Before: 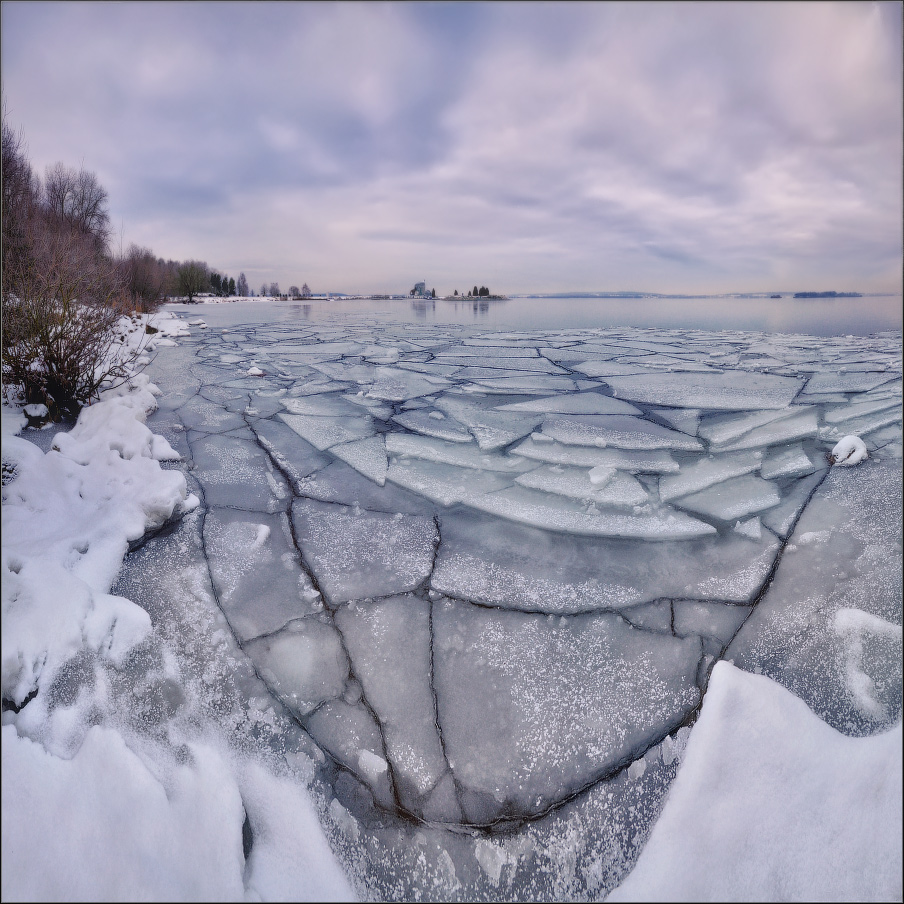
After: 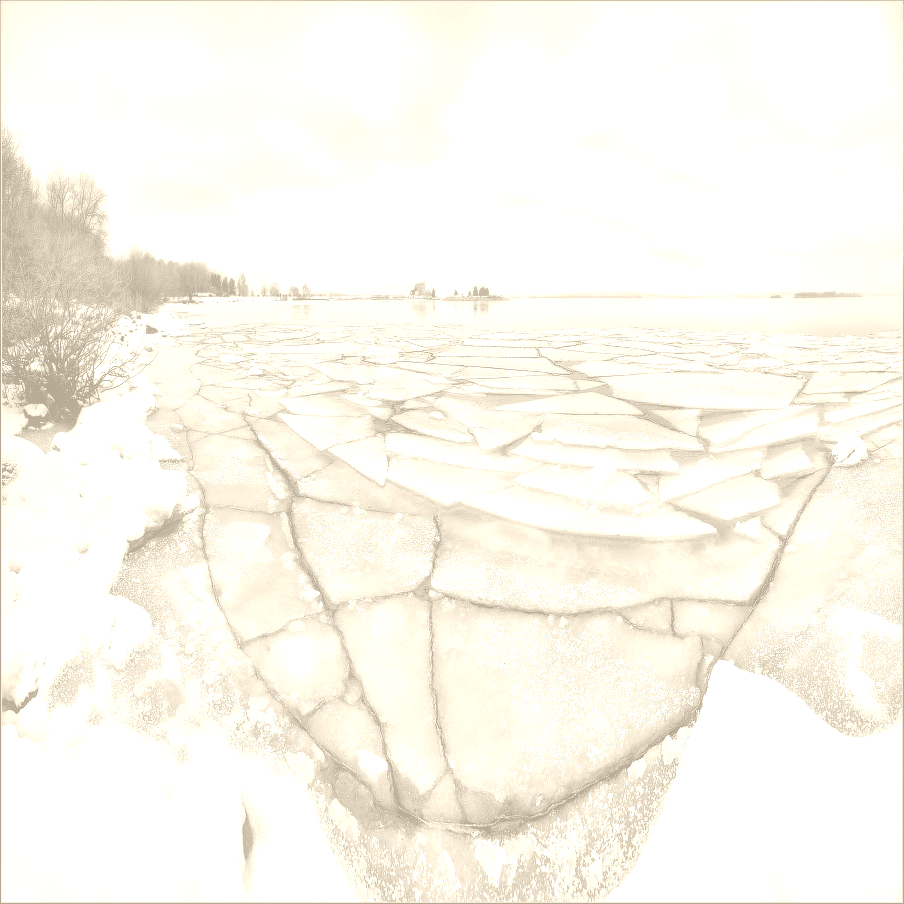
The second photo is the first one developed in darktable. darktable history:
tone equalizer: -8 EV -0.417 EV, -7 EV -0.389 EV, -6 EV -0.333 EV, -5 EV -0.222 EV, -3 EV 0.222 EV, -2 EV 0.333 EV, -1 EV 0.389 EV, +0 EV 0.417 EV, edges refinement/feathering 500, mask exposure compensation -1.57 EV, preserve details no
contrast brightness saturation: saturation 0.5
local contrast: mode bilateral grid, contrast 20, coarseness 50, detail 120%, midtone range 0.2
colorize: hue 36°, saturation 71%, lightness 80.79%
